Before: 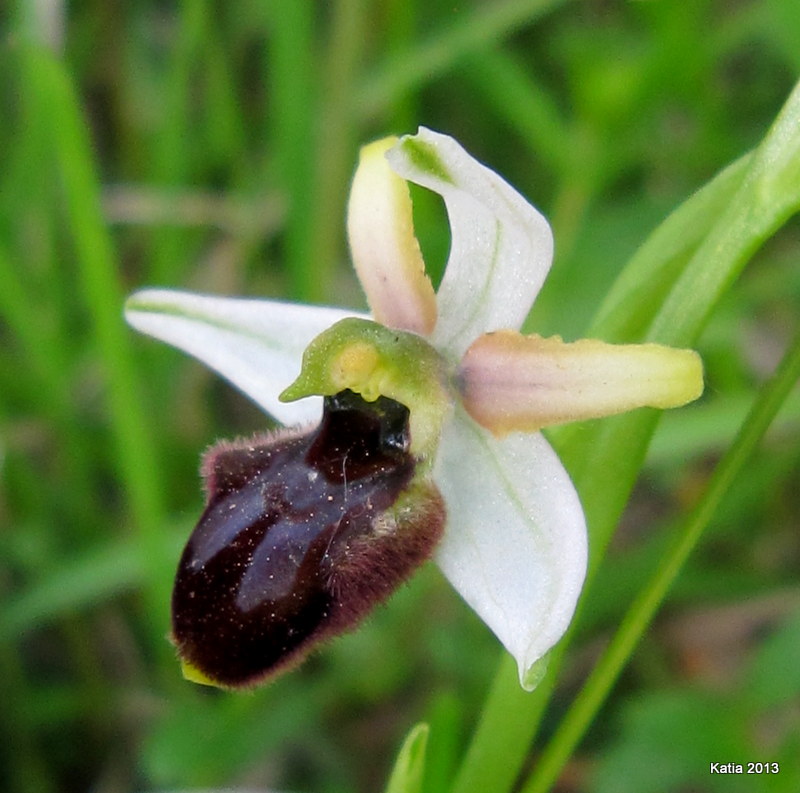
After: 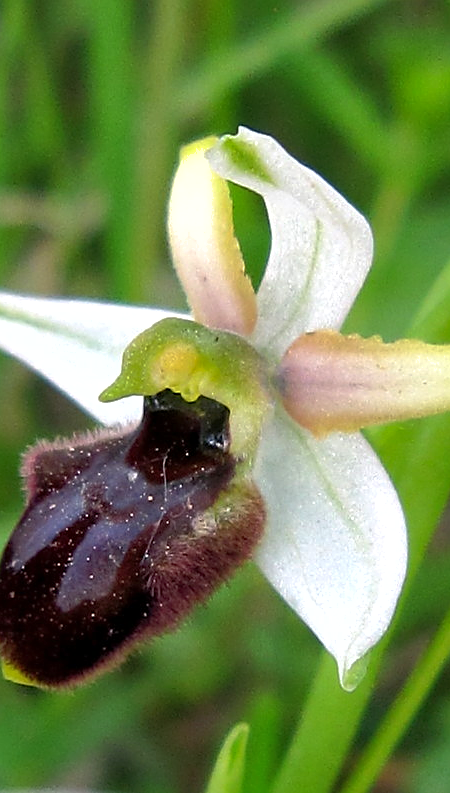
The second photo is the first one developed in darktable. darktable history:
sharpen: on, module defaults
shadows and highlights: on, module defaults
tone equalizer: -8 EV -0.417 EV, -7 EV -0.389 EV, -6 EV -0.333 EV, -5 EV -0.222 EV, -3 EV 0.222 EV, -2 EV 0.333 EV, -1 EV 0.389 EV, +0 EV 0.417 EV, edges refinement/feathering 500, mask exposure compensation -1.57 EV, preserve details no
crop and rotate: left 22.516%, right 21.234%
